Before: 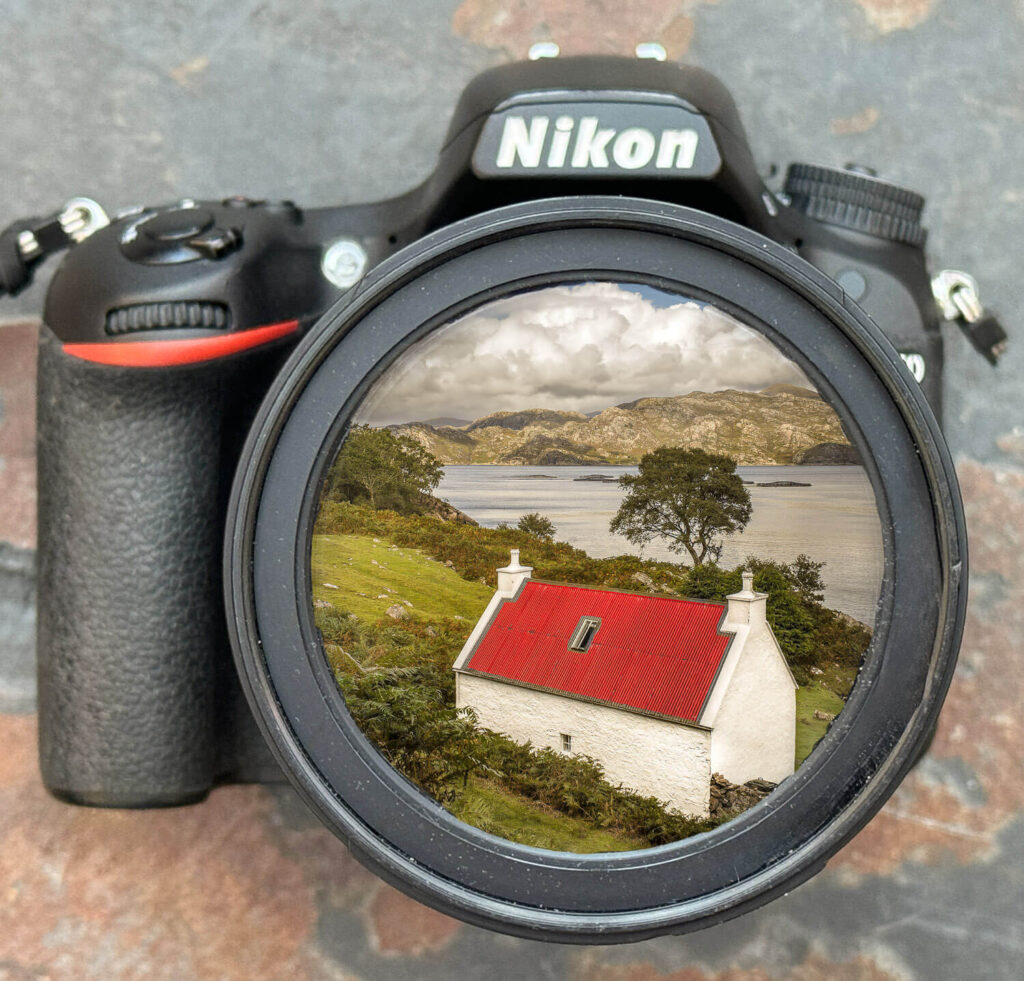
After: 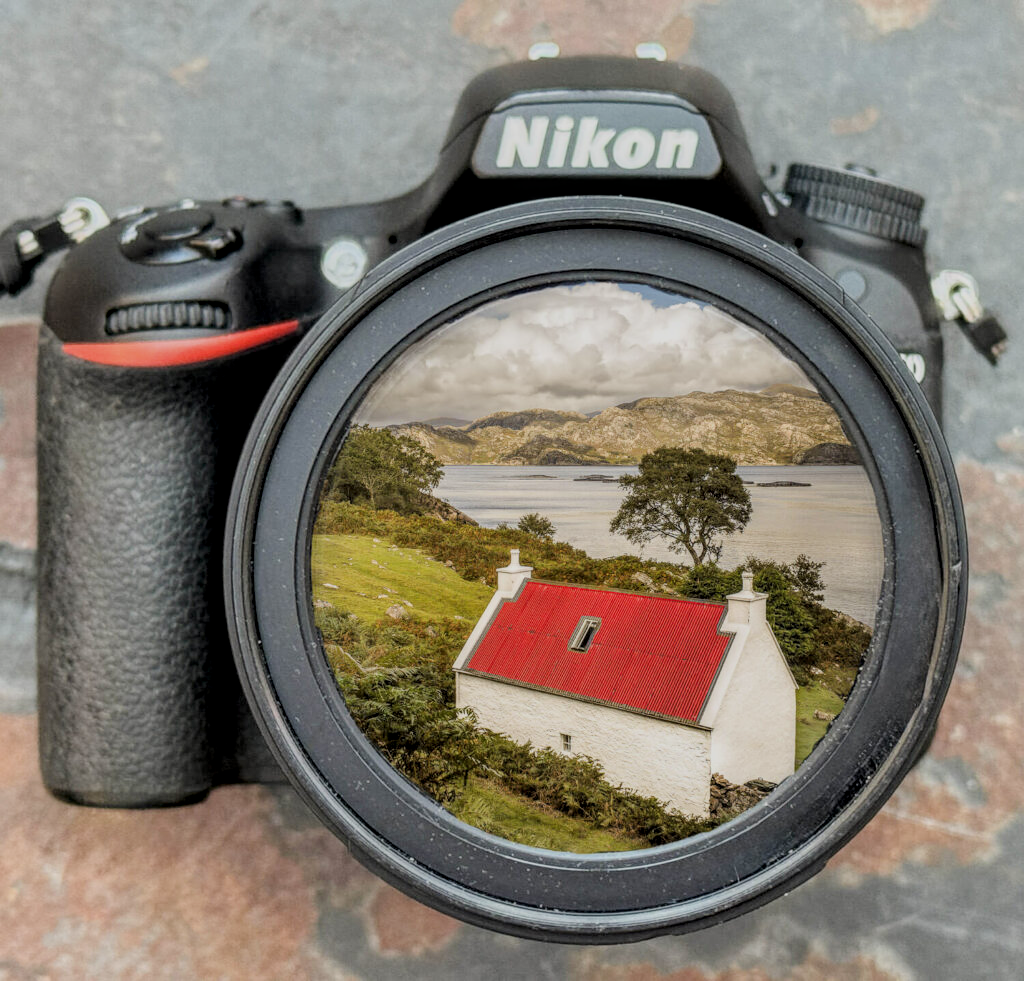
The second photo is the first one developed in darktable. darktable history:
filmic rgb: black relative exposure -7.65 EV, white relative exposure 4.56 EV, hardness 3.61
exposure: black level correction -0.001, exposure 0.08 EV, compensate highlight preservation false
local contrast: on, module defaults
shadows and highlights: shadows 31.02, highlights -0.17, highlights color adjustment 73.53%, soften with gaussian
